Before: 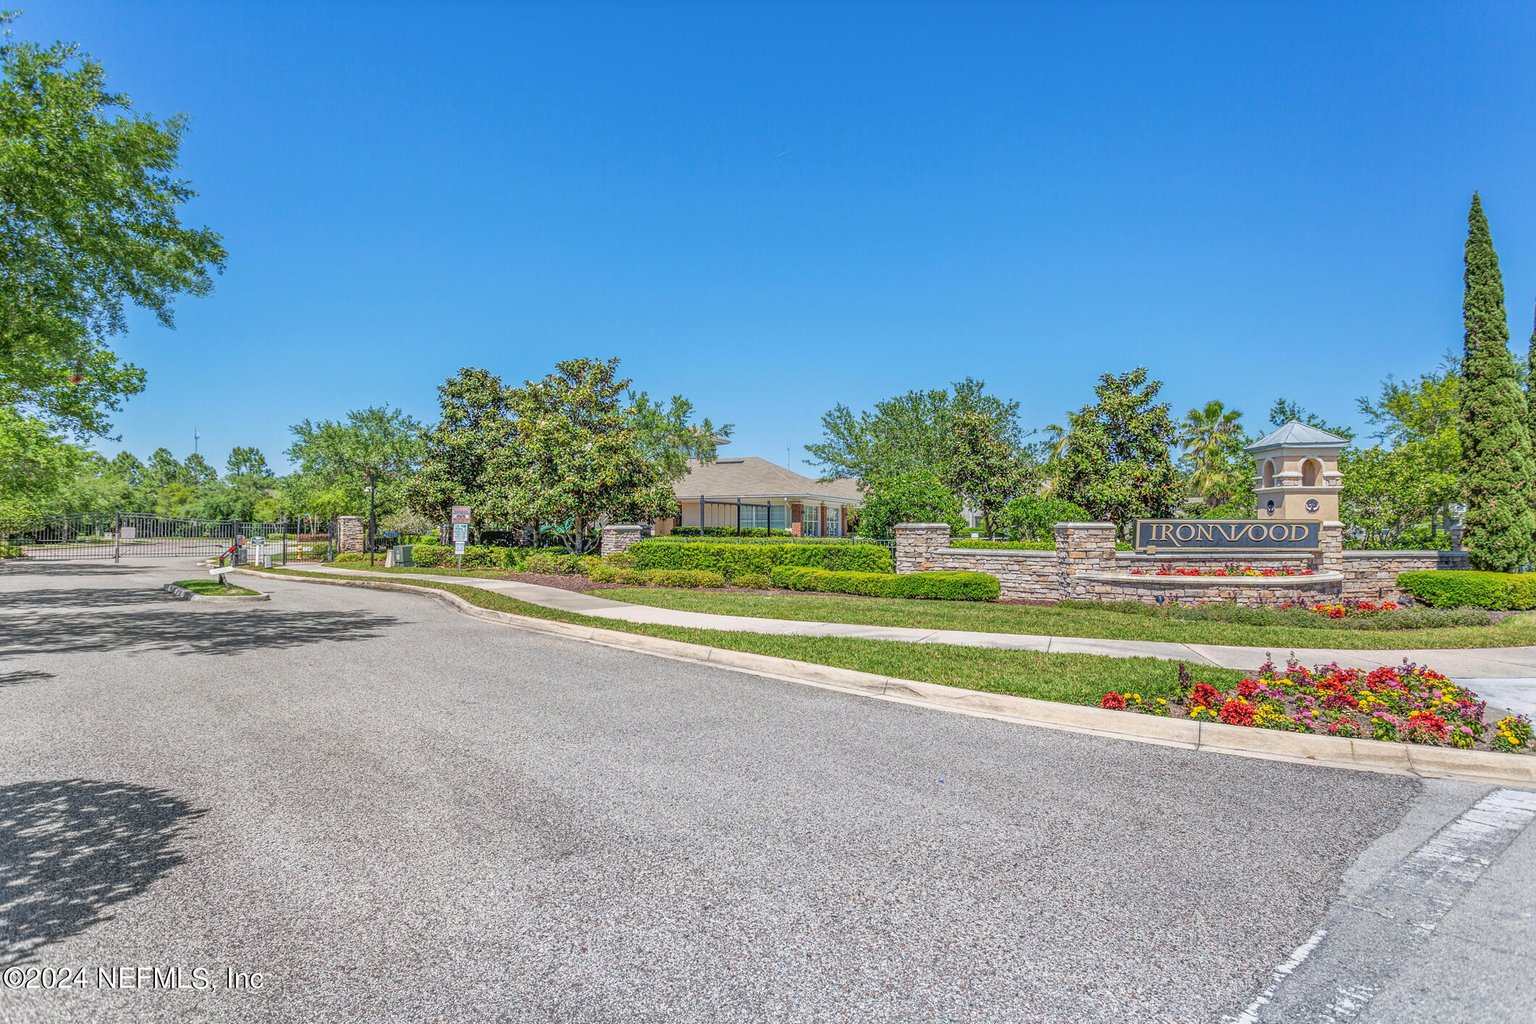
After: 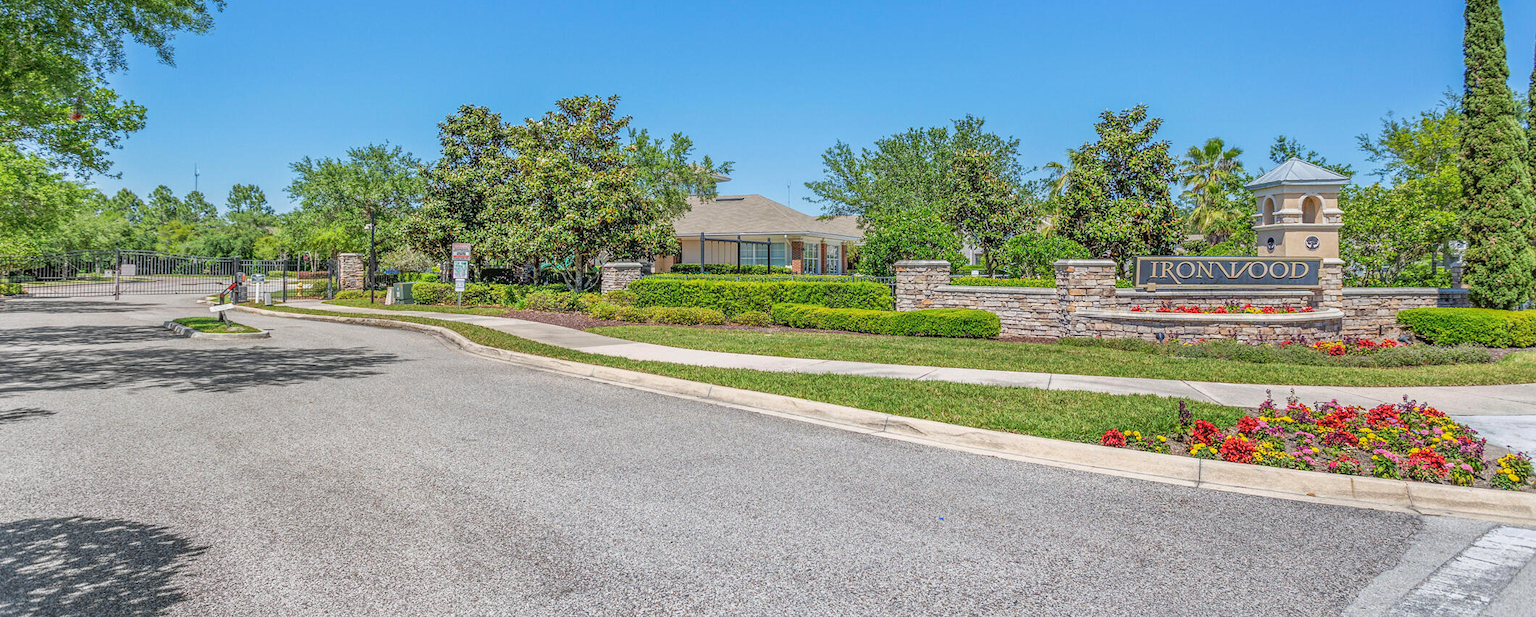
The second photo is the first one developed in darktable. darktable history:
crop and rotate: top 25.683%, bottom 13.926%
